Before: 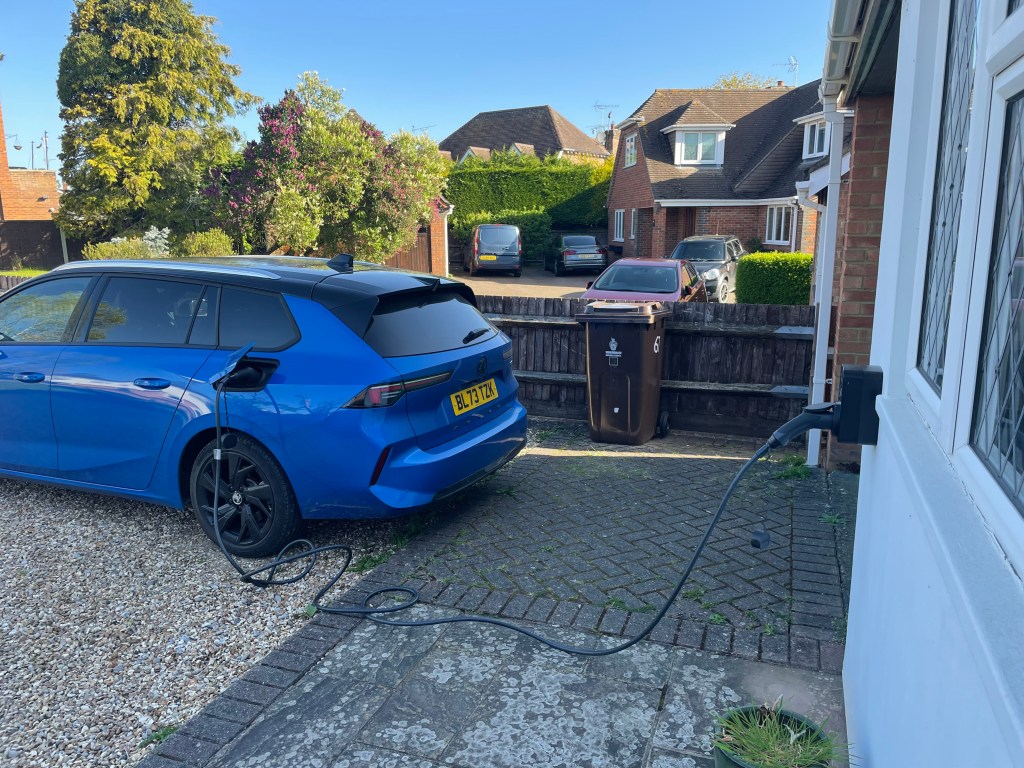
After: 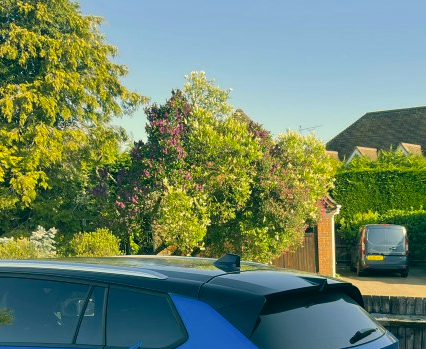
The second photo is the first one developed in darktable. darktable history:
color correction: highlights a* 5.1, highlights b* 24.23, shadows a* -16.38, shadows b* 3.94
crop and rotate: left 11.1%, top 0.077%, right 47.258%, bottom 54.385%
